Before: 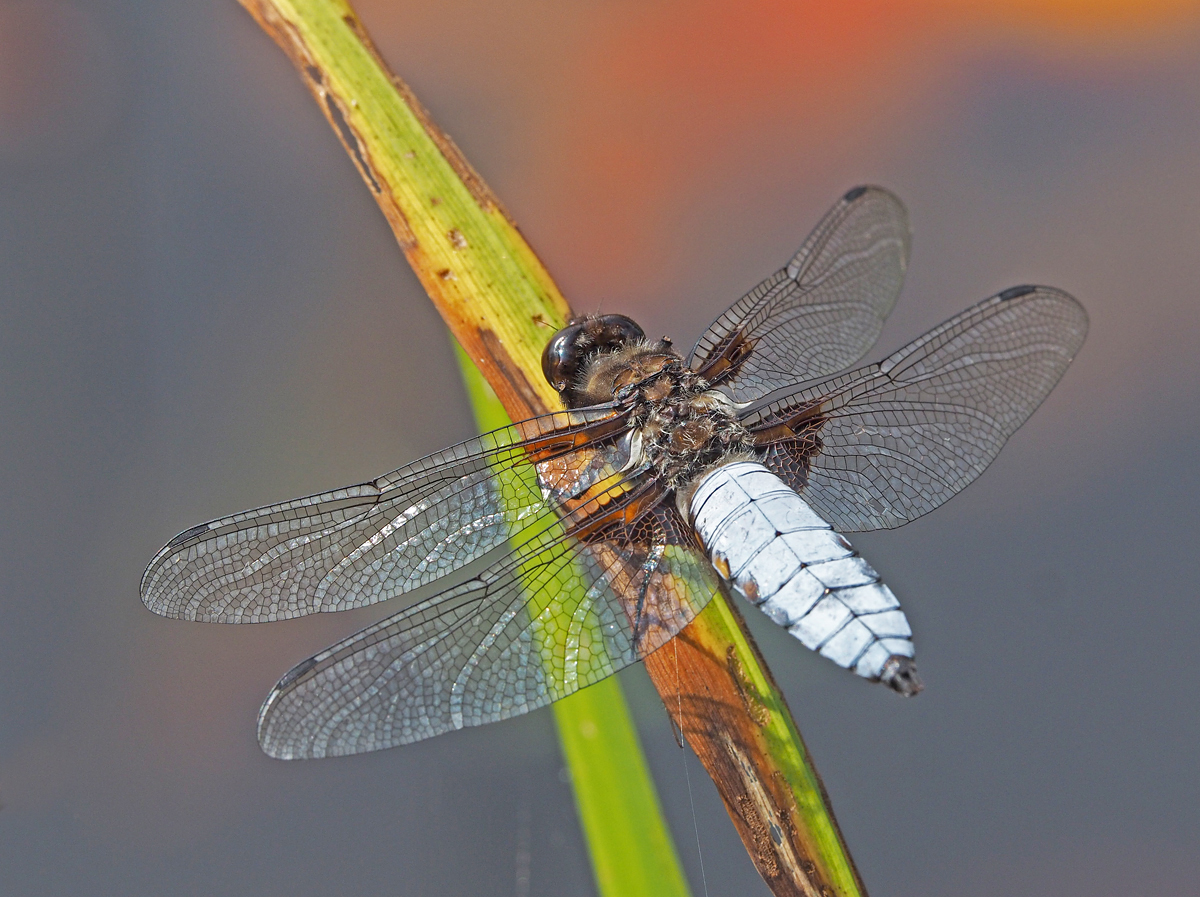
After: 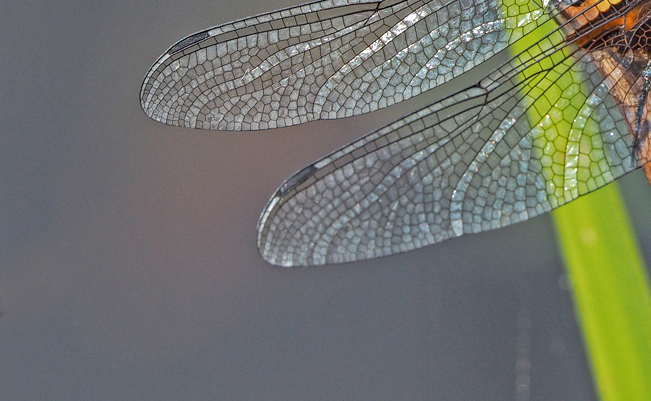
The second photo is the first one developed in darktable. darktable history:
local contrast: on, module defaults
crop and rotate: top 55.065%, right 45.685%, bottom 0.208%
